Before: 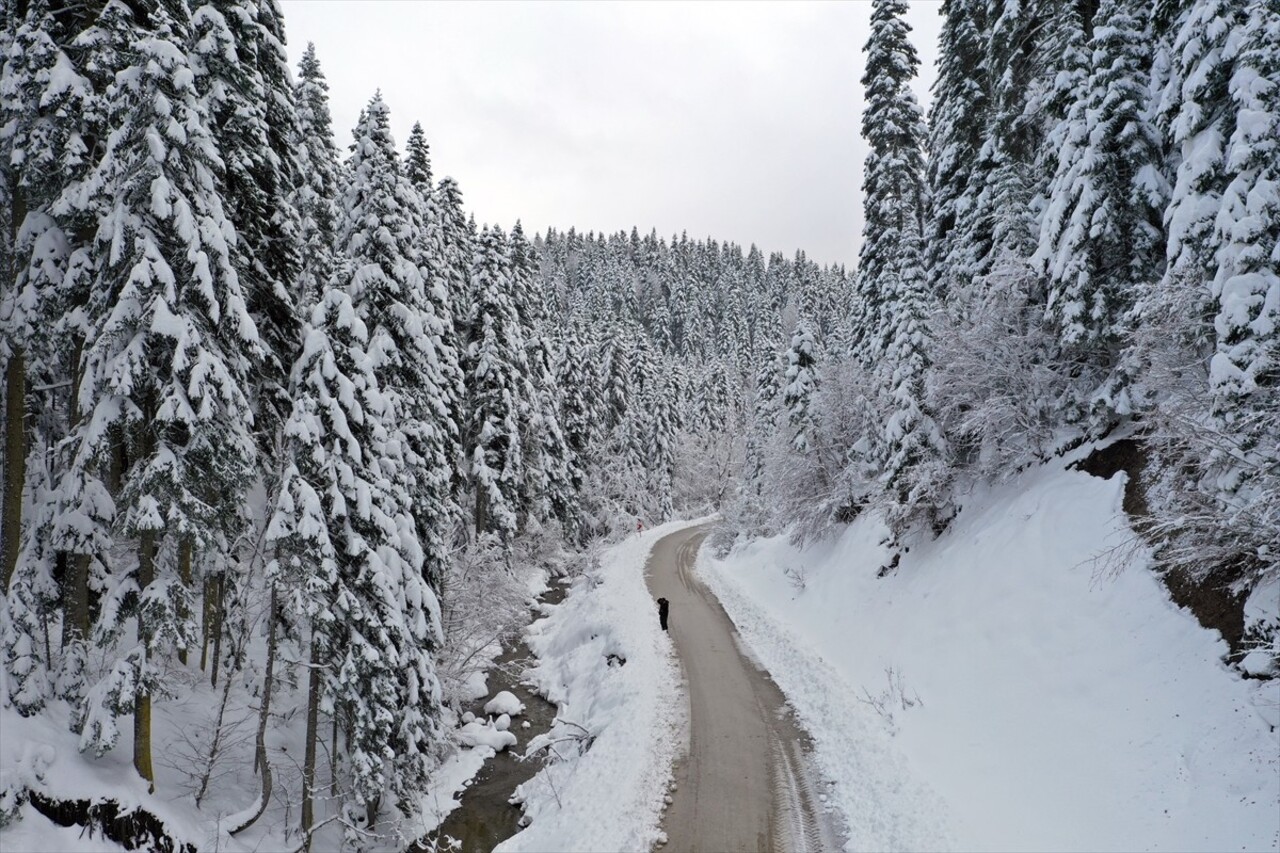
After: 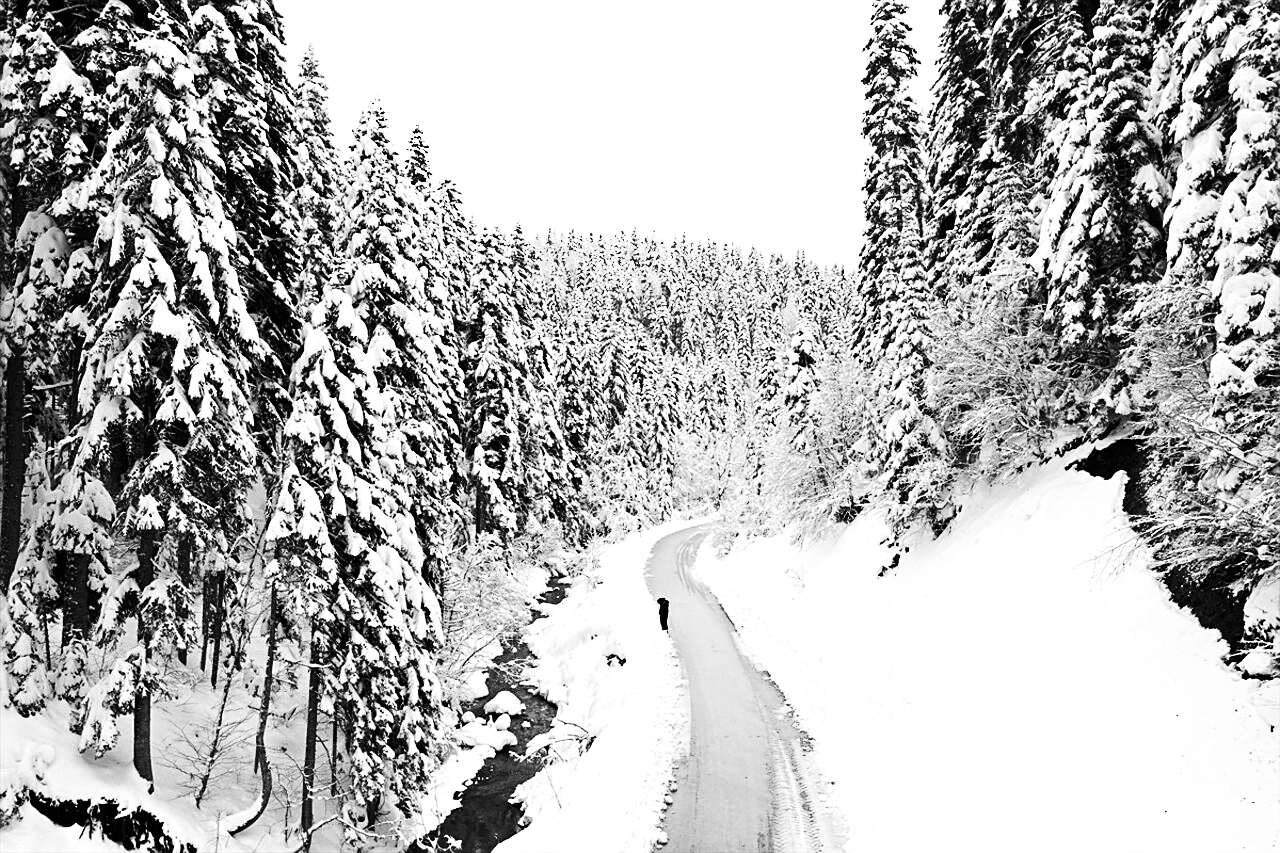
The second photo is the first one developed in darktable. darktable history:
exposure: black level correction 0.001, exposure 0.5 EV, compensate exposure bias true, compensate highlight preservation false
tone equalizer: -8 EV -0.75 EV, -7 EV -0.7 EV, -6 EV -0.6 EV, -5 EV -0.4 EV, -3 EV 0.4 EV, -2 EV 0.6 EV, -1 EV 0.7 EV, +0 EV 0.75 EV, edges refinement/feathering 500, mask exposure compensation -1.57 EV, preserve details no
monochrome: on, module defaults
local contrast: mode bilateral grid, contrast 100, coarseness 100, detail 94%, midtone range 0.2
sharpen: on, module defaults
velvia: strength 27%
shadows and highlights: shadows -24.28, highlights 49.77, soften with gaussian
contrast brightness saturation: contrast 0.2, brightness -0.11, saturation 0.1
